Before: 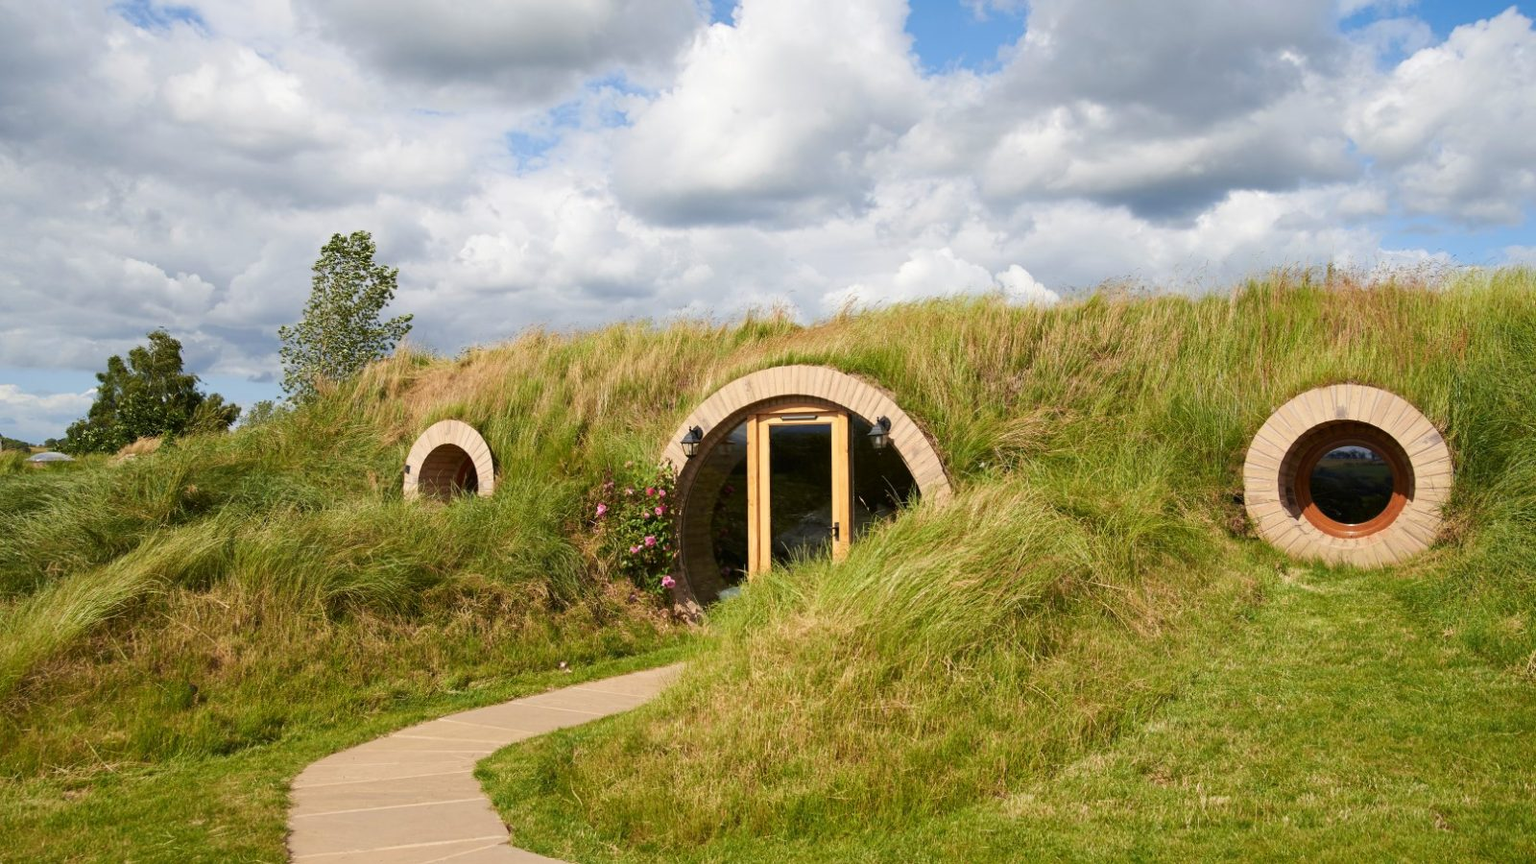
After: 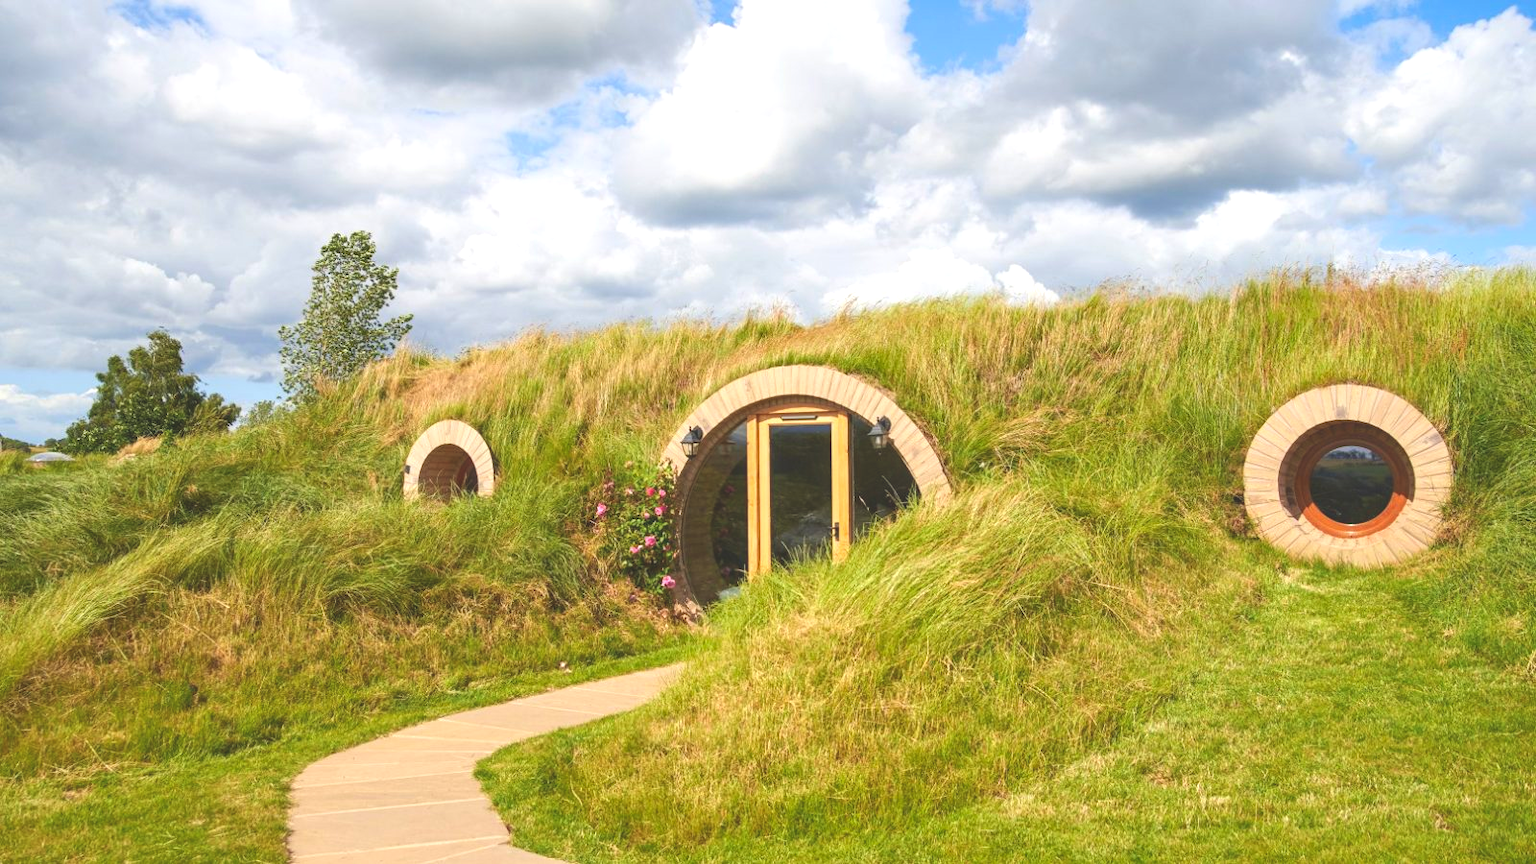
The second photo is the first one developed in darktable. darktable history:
local contrast: on, module defaults
contrast brightness saturation: contrast -0.282
exposure: black level correction -0.005, exposure 1.005 EV, compensate highlight preservation false
